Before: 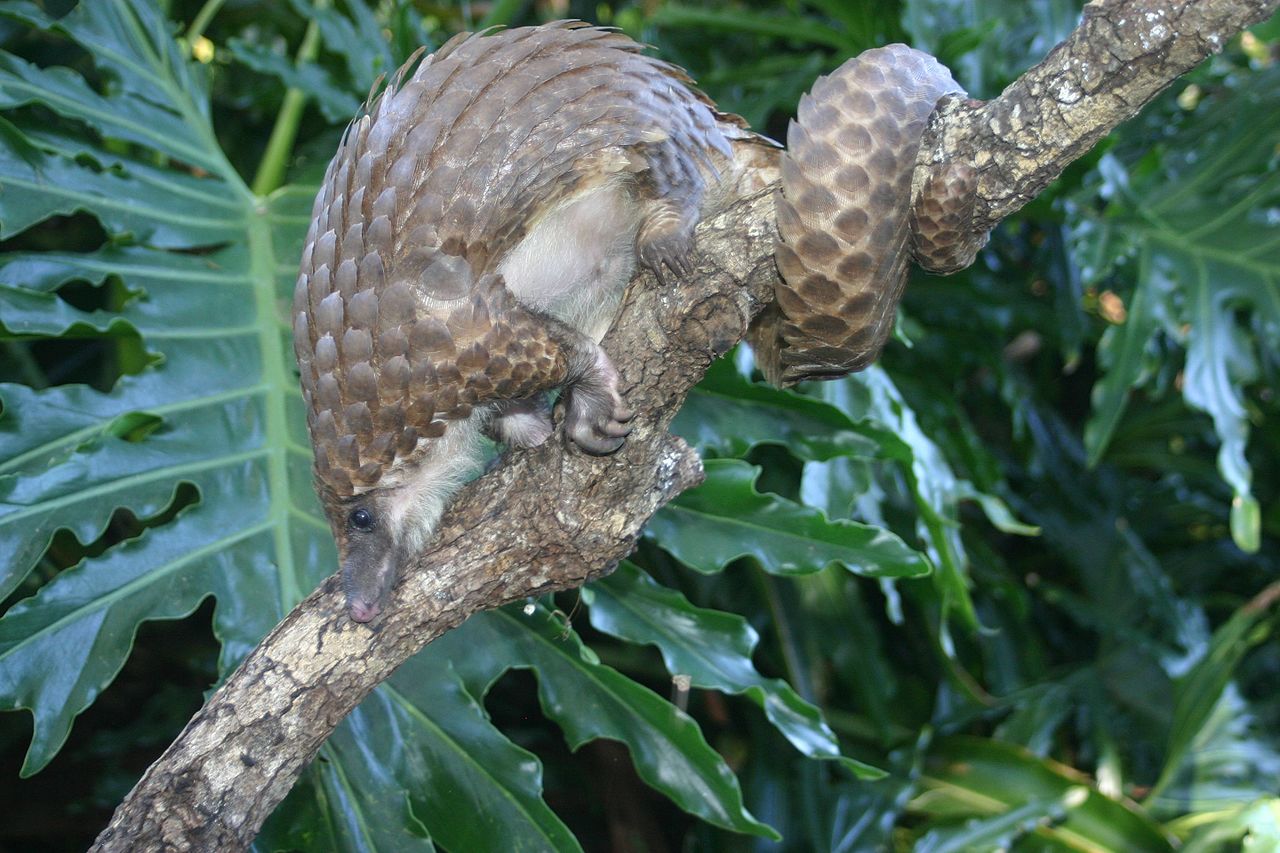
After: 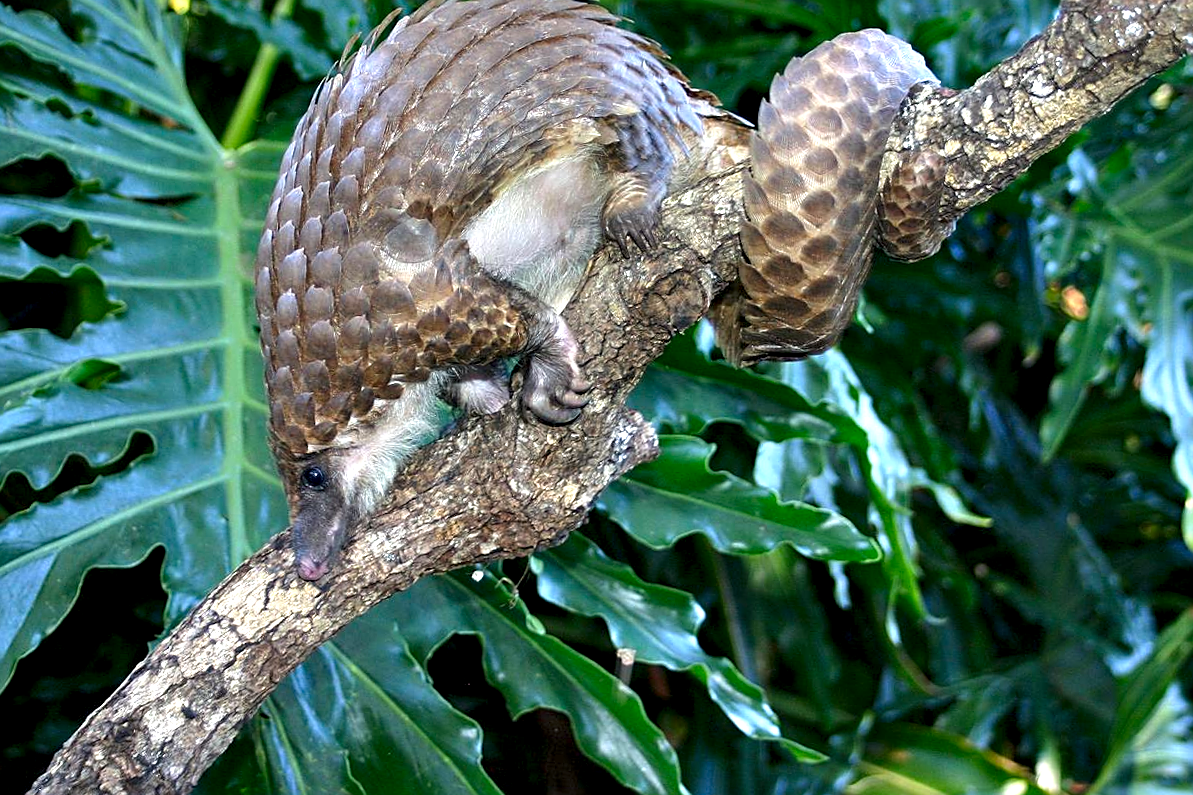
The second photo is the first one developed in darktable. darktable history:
crop and rotate: angle -2.82°
sharpen: on, module defaults
contrast equalizer: octaves 7, y [[0.6 ×6], [0.55 ×6], [0 ×6], [0 ×6], [0 ×6]]
exposure: compensate exposure bias true, compensate highlight preservation false
color correction: highlights b* 0.036, saturation 1.29
